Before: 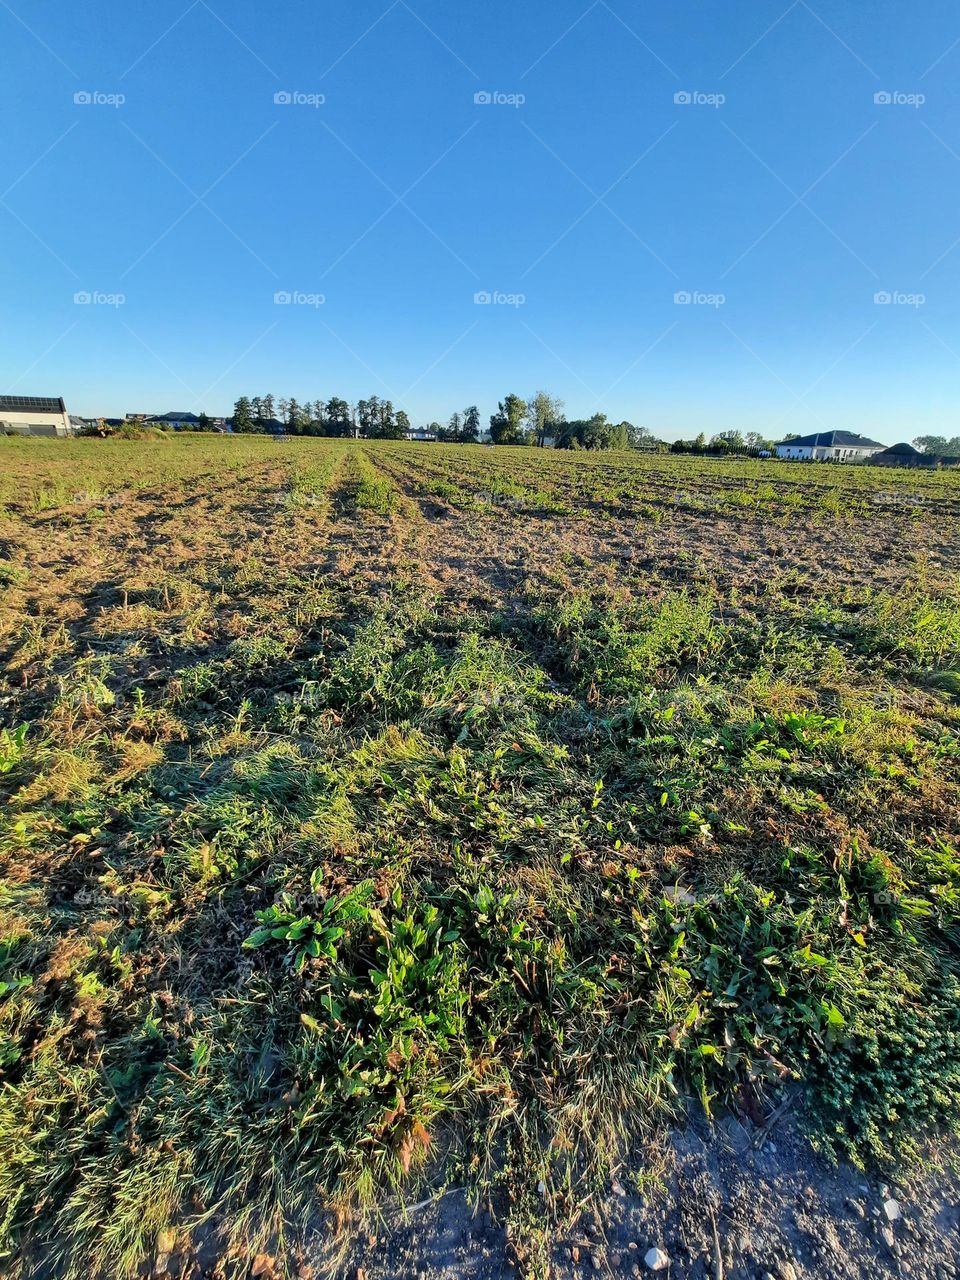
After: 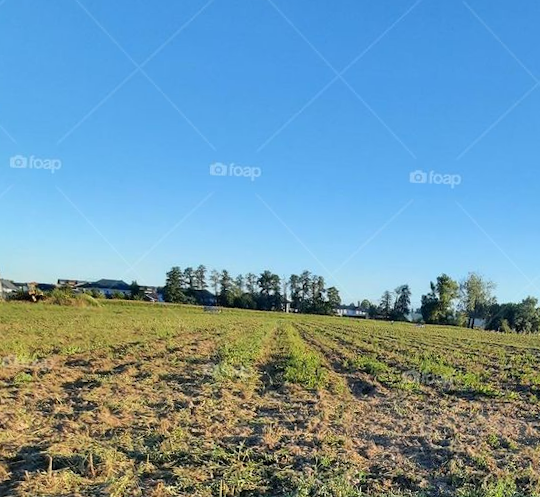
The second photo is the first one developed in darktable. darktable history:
exposure: compensate highlight preservation false
crop: left 10.121%, top 10.631%, right 36.218%, bottom 51.526%
rotate and perspective: rotation 2.17°, automatic cropping off
